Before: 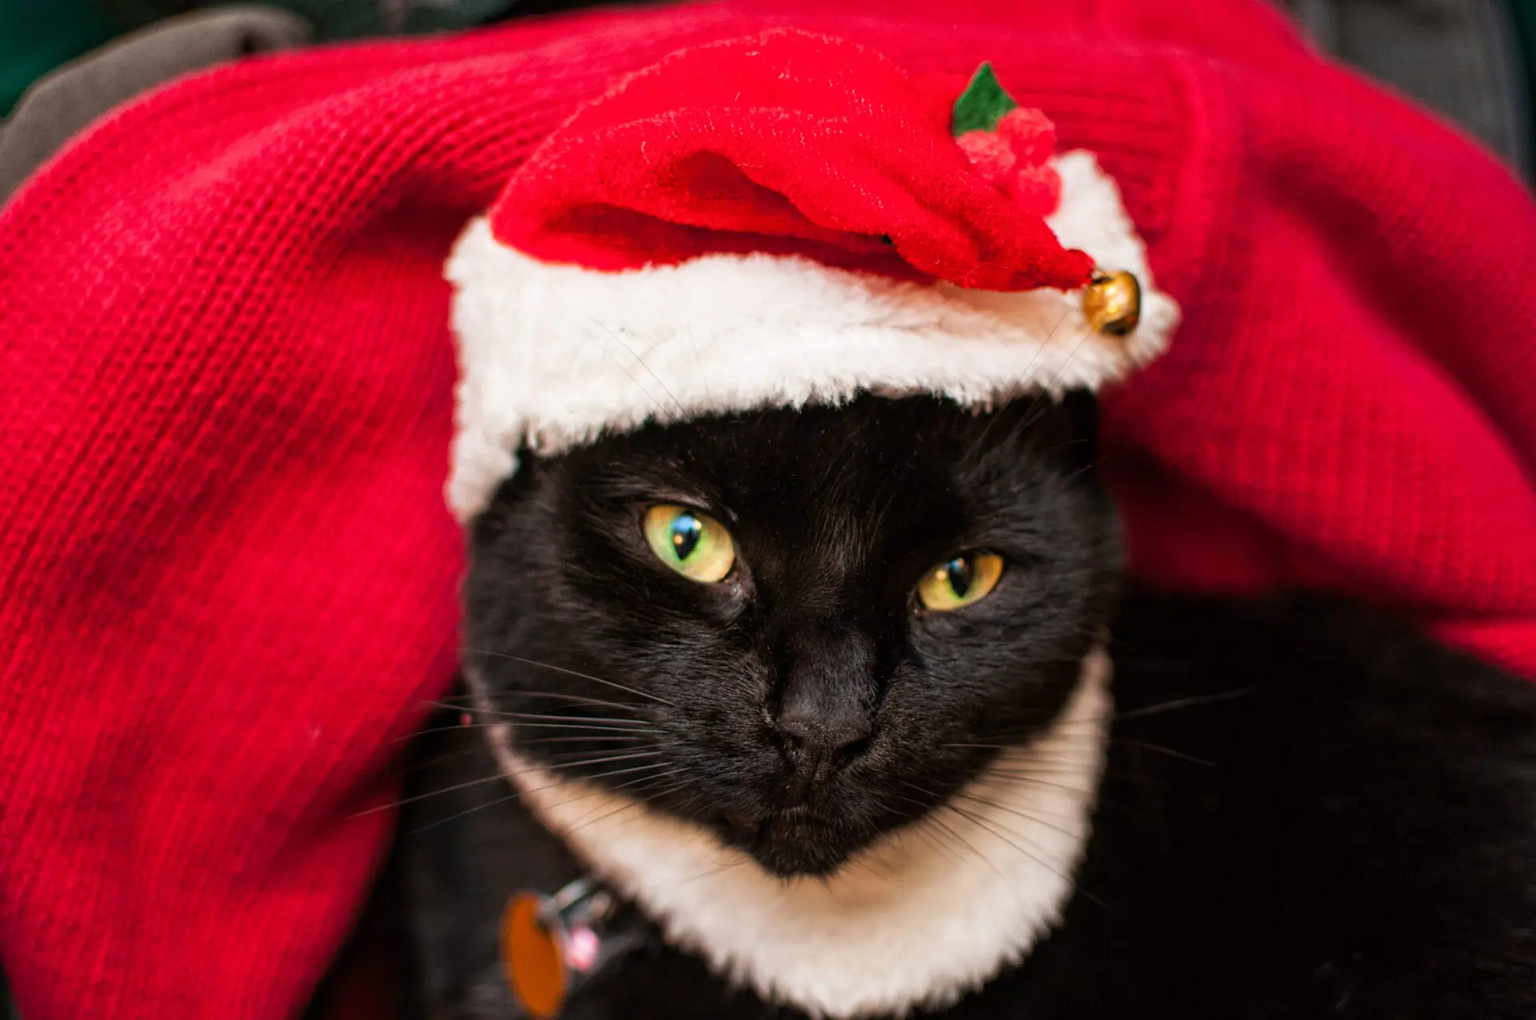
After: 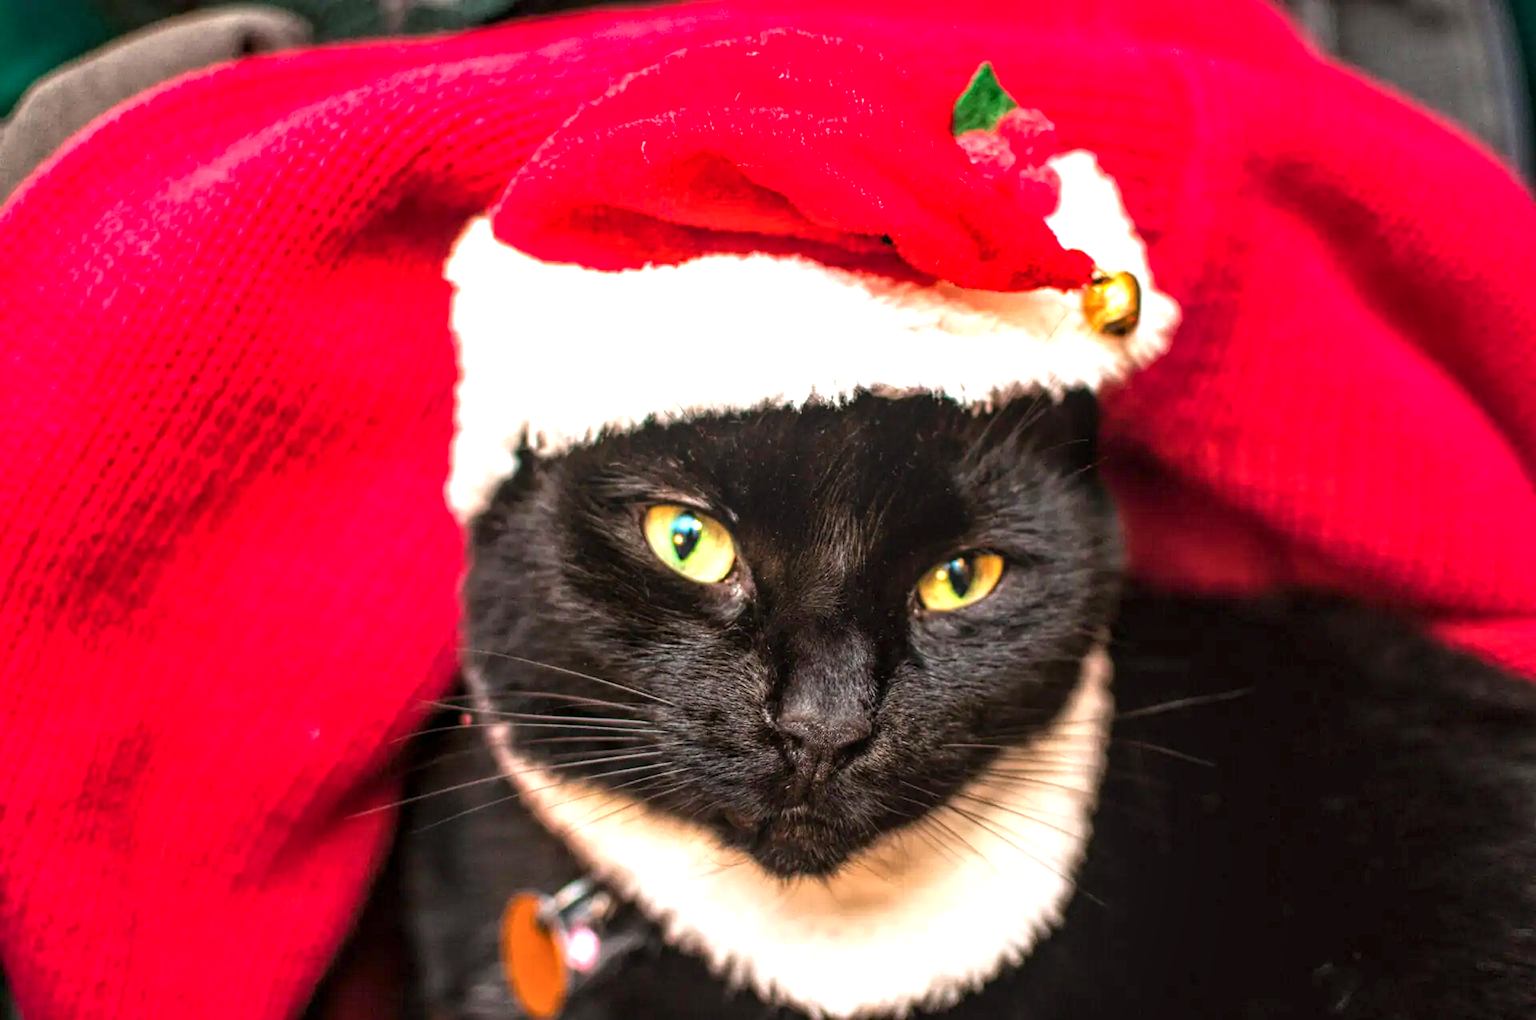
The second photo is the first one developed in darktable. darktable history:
local contrast: on, module defaults
color balance rgb: perceptual saturation grading › global saturation 3.7%, global vibrance 5.56%, contrast 3.24%
exposure: exposure 1.223 EV, compensate highlight preservation false
